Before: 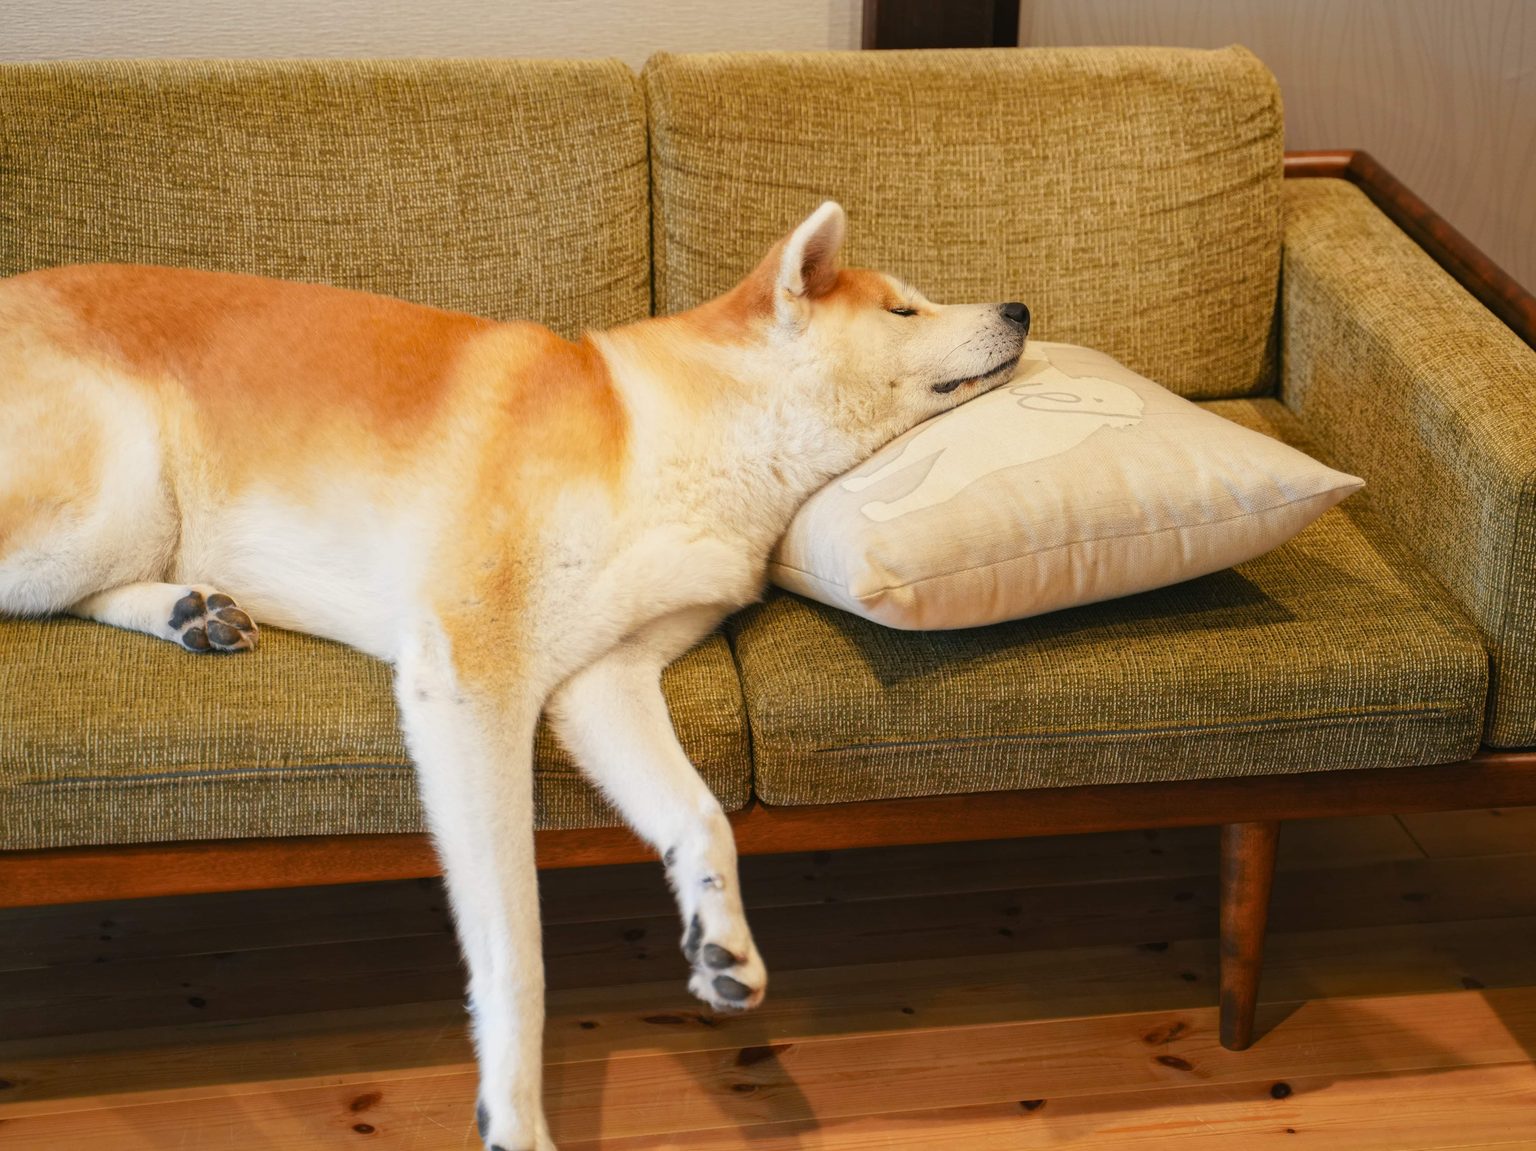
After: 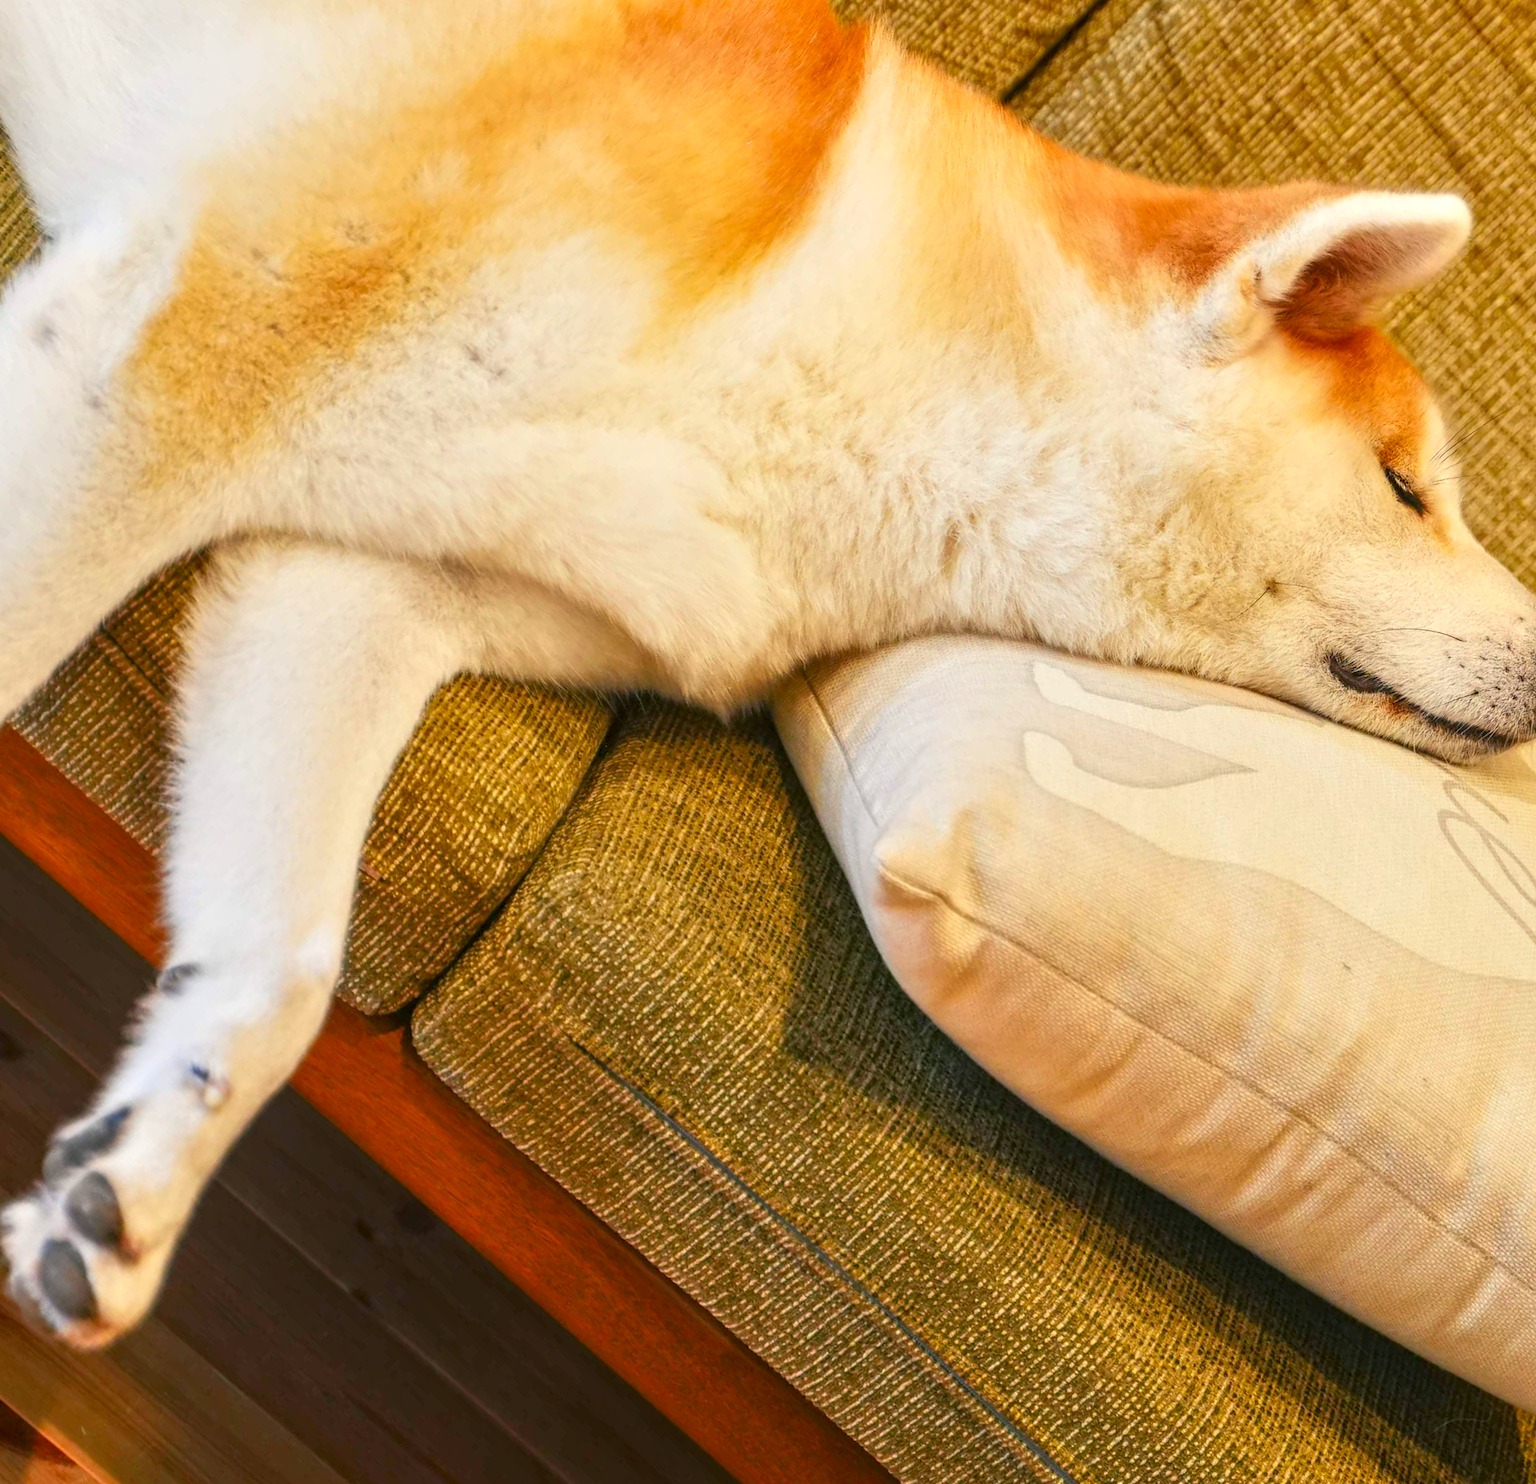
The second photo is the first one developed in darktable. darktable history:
crop and rotate: angle -45.12°, top 16.673%, right 0.938%, bottom 11.599%
contrast brightness saturation: contrast 0.093, saturation 0.27
tone equalizer: -8 EV 0.988 EV, -7 EV 0.984 EV, -6 EV 1.02 EV, -5 EV 0.984 EV, -4 EV 1.01 EV, -3 EV 0.737 EV, -2 EV 0.479 EV, -1 EV 0.271 EV
local contrast: on, module defaults
